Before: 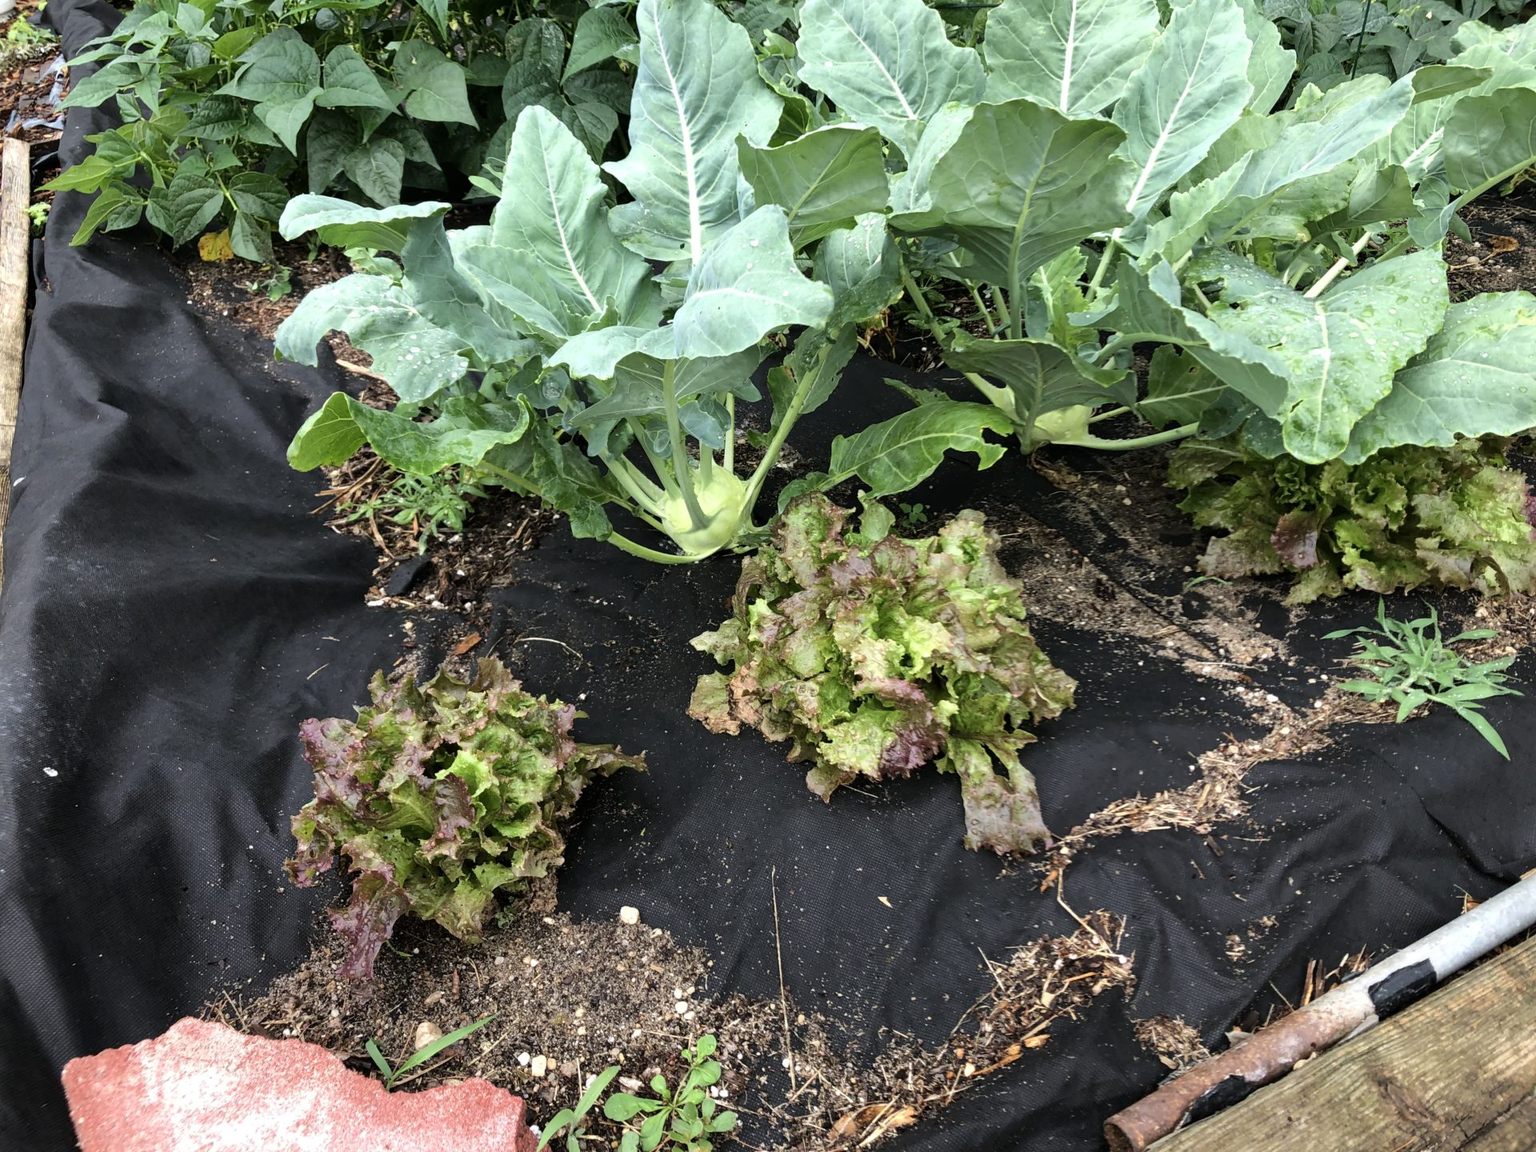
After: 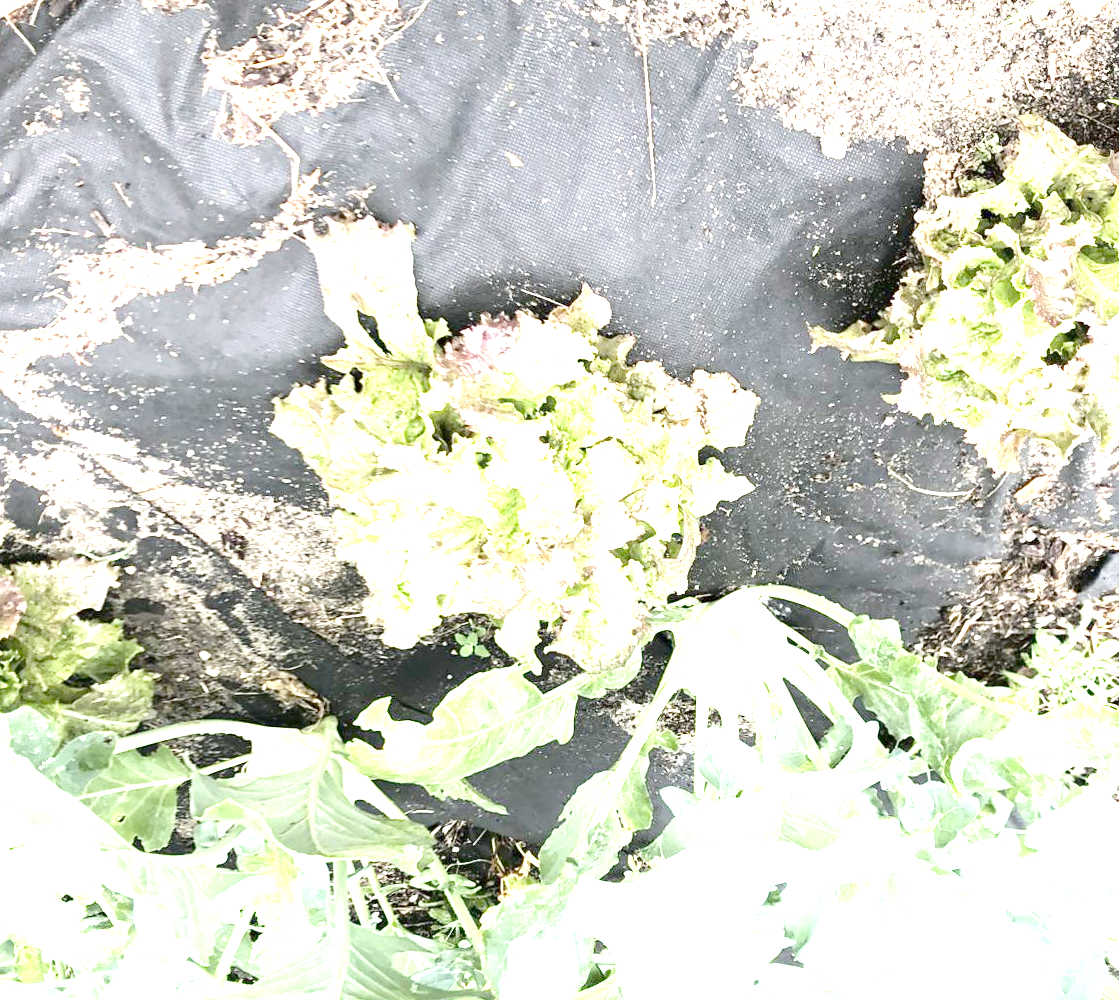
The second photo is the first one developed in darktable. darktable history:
orientation "rotate by 180 degrees": orientation rotate 180°
crop: left 16.202%, top 11.208%, right 26.045%, bottom 20.557%
tone equalizer "contrast tone curve: strong": -8 EV -1.08 EV, -7 EV -1.01 EV, -6 EV -0.867 EV, -5 EV -0.578 EV, -3 EV 0.578 EV, -2 EV 0.867 EV, -1 EV 1.01 EV, +0 EV 1.08 EV, edges refinement/feathering 500, mask exposure compensation -1.57 EV, preserve details no
exposure: exposure 0.574 EV
rotate and perspective: rotation 0.8°, automatic cropping off
